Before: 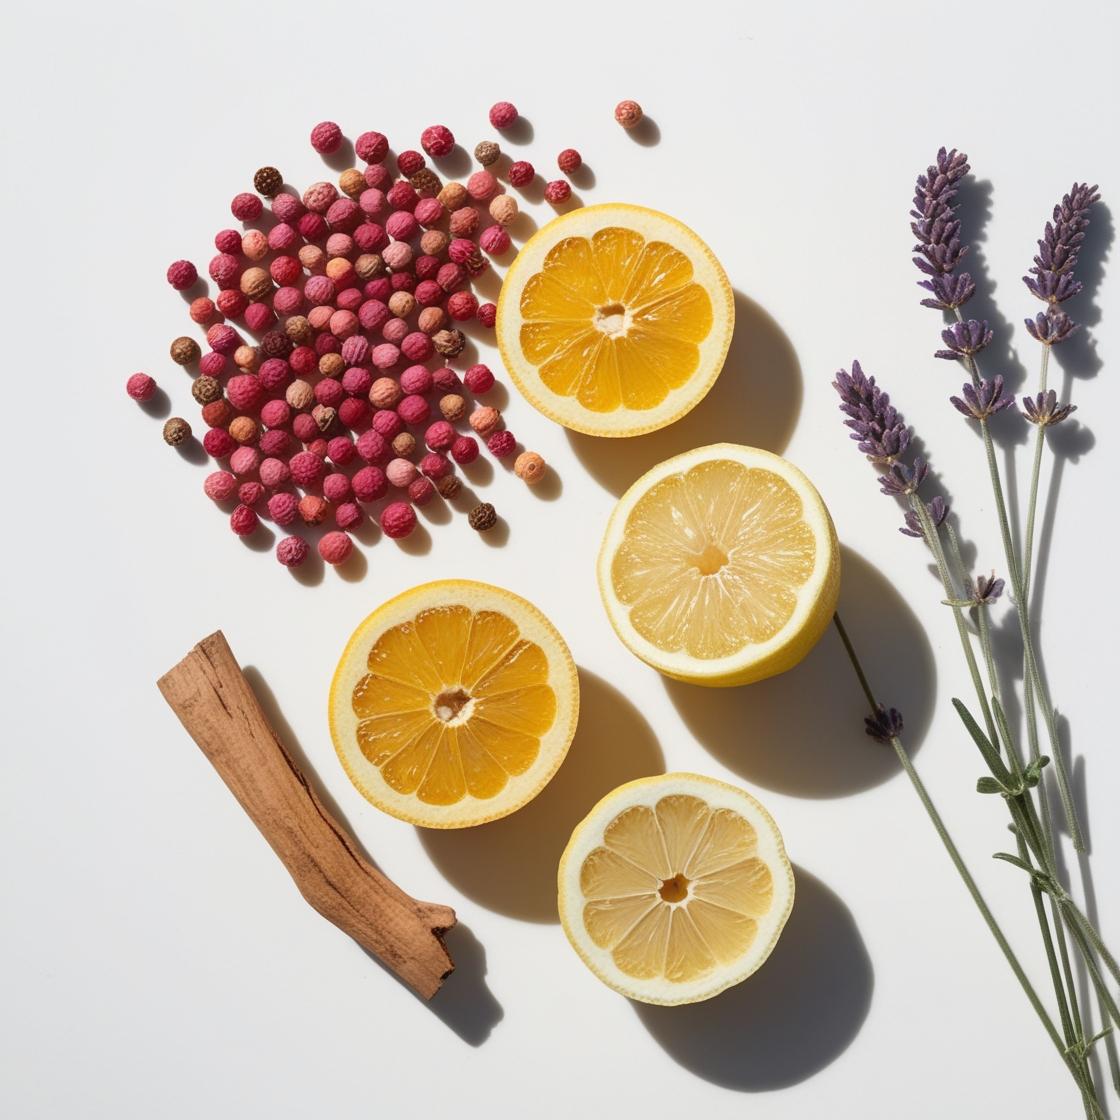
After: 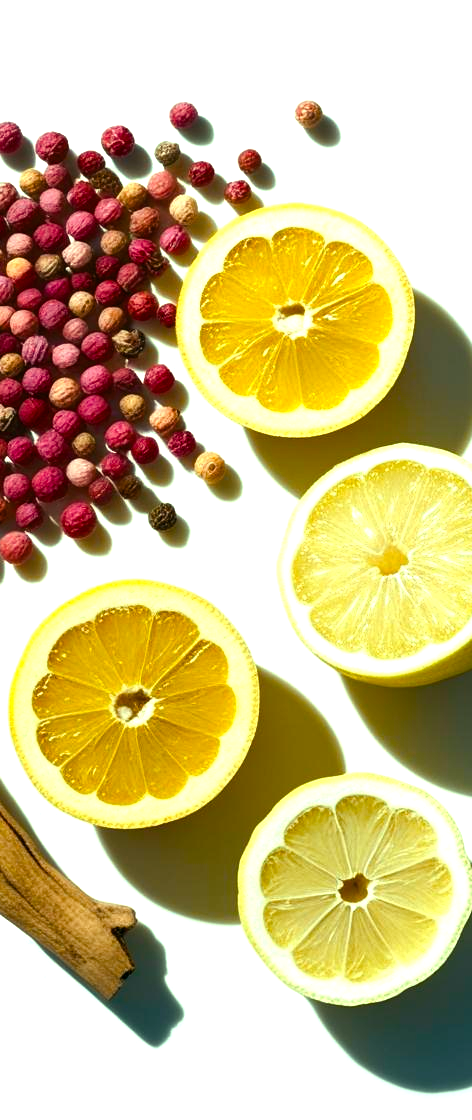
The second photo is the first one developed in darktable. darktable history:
crop: left 28.583%, right 29.231%
color balance rgb: shadows lift › luminance -7.7%, shadows lift › chroma 2.13%, shadows lift › hue 165.27°, power › luminance -7.77%, power › chroma 1.1%, power › hue 215.88°, highlights gain › luminance 15.15%, highlights gain › chroma 7%, highlights gain › hue 125.57°, global offset › luminance -0.33%, global offset › chroma 0.11%, global offset › hue 165.27°, perceptual saturation grading › global saturation 24.42%, perceptual saturation grading › highlights -24.42%, perceptual saturation grading › mid-tones 24.42%, perceptual saturation grading › shadows 40%, perceptual brilliance grading › global brilliance -5%, perceptual brilliance grading › highlights 24.42%, perceptual brilliance grading › mid-tones 7%, perceptual brilliance grading › shadows -5%
